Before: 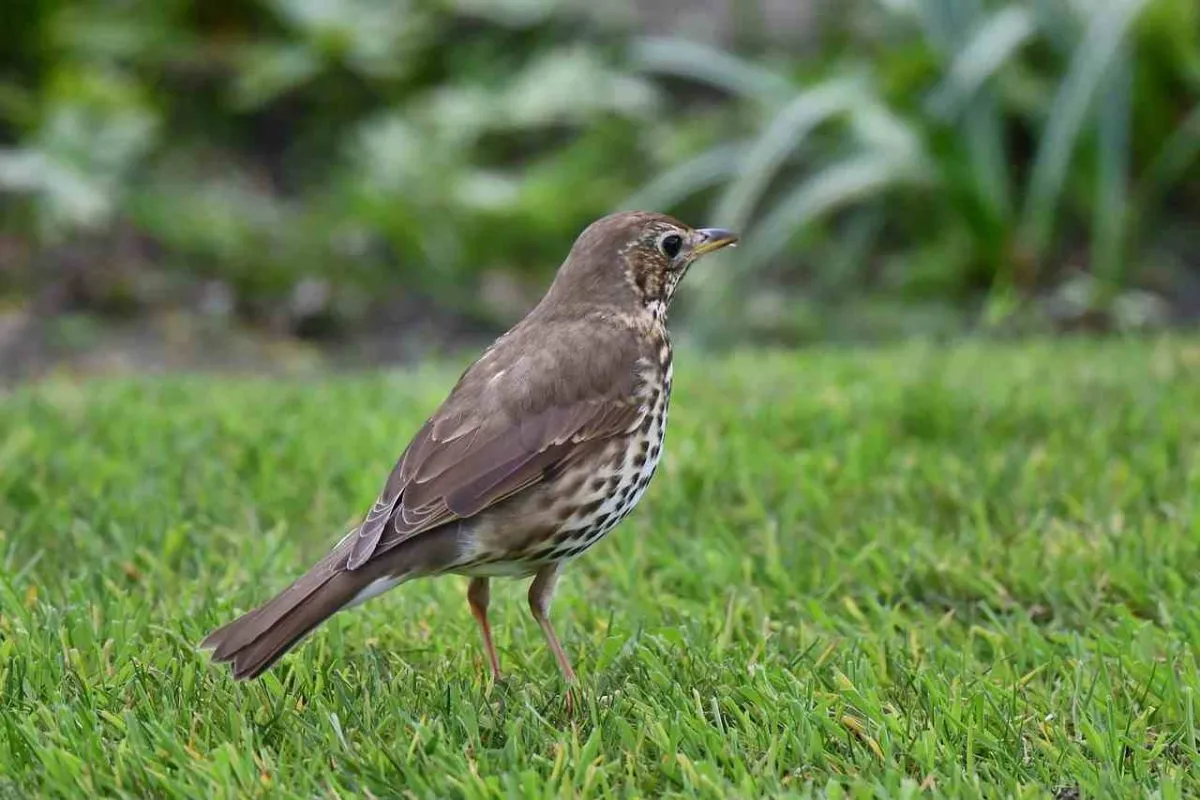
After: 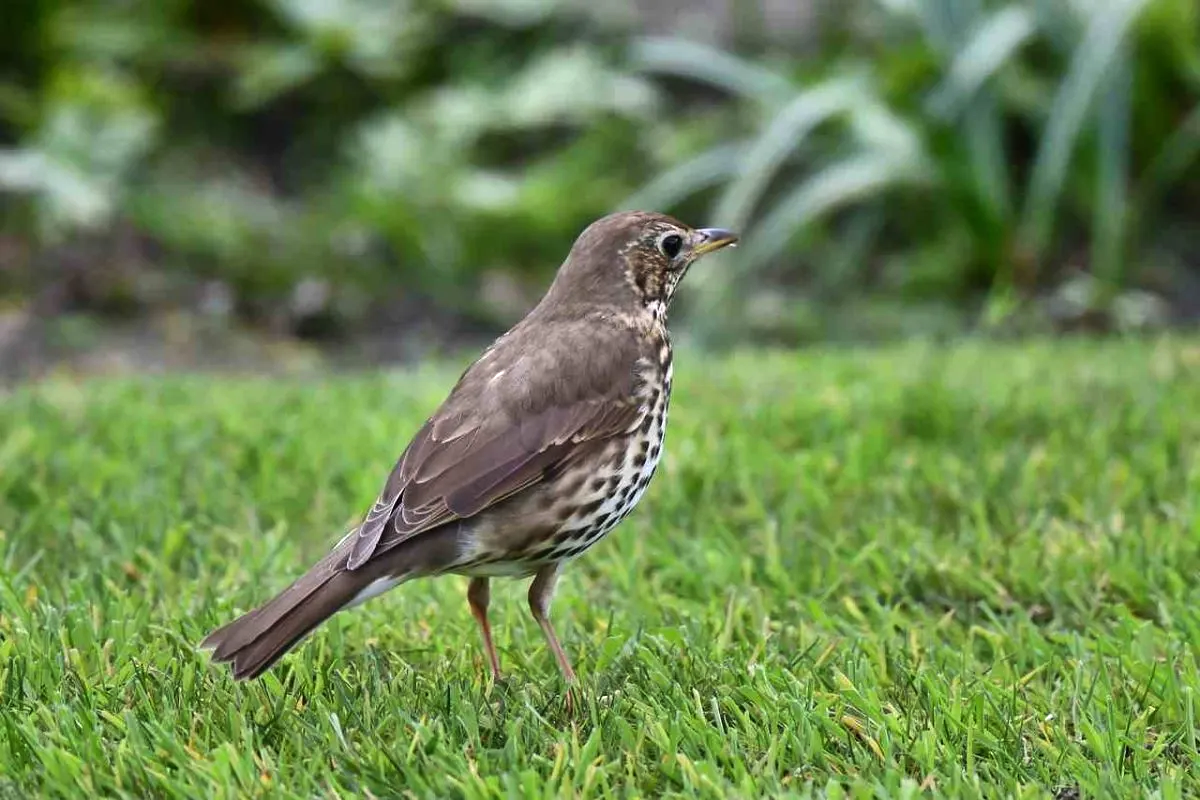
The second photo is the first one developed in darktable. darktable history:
tone equalizer: -8 EV -0.431 EV, -7 EV -0.42 EV, -6 EV -0.335 EV, -5 EV -0.183 EV, -3 EV 0.2 EV, -2 EV 0.327 EV, -1 EV 0.414 EV, +0 EV 0.399 EV, edges refinement/feathering 500, mask exposure compensation -1.57 EV, preserve details no
